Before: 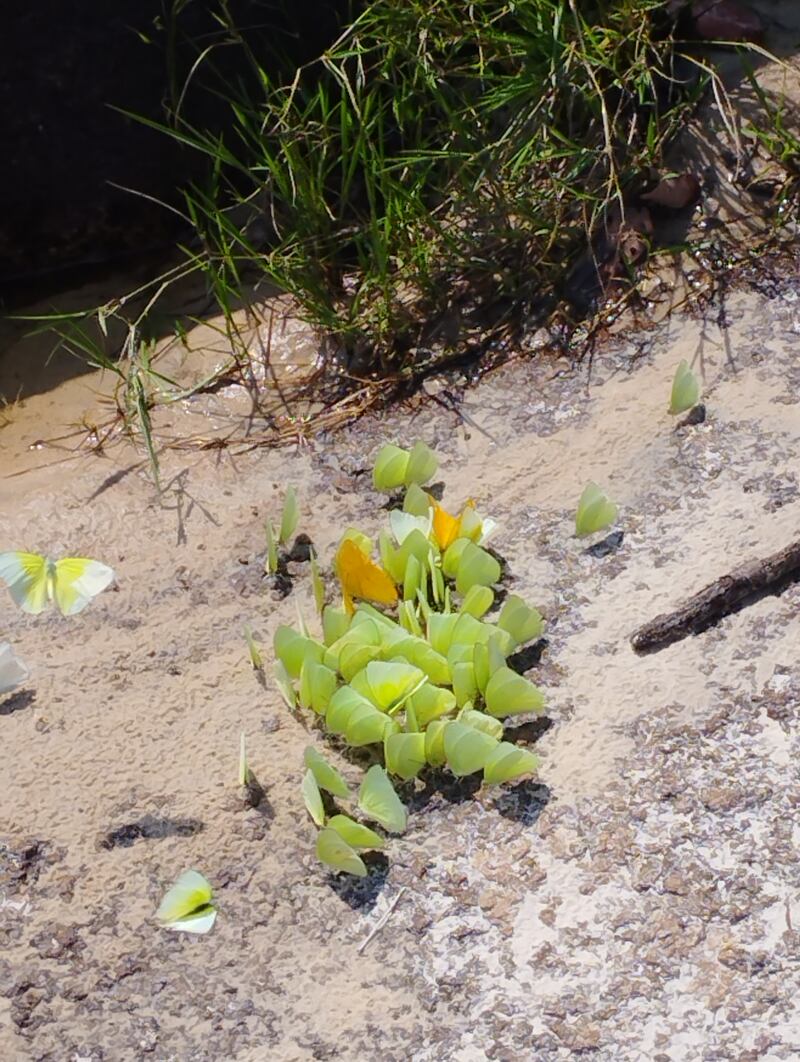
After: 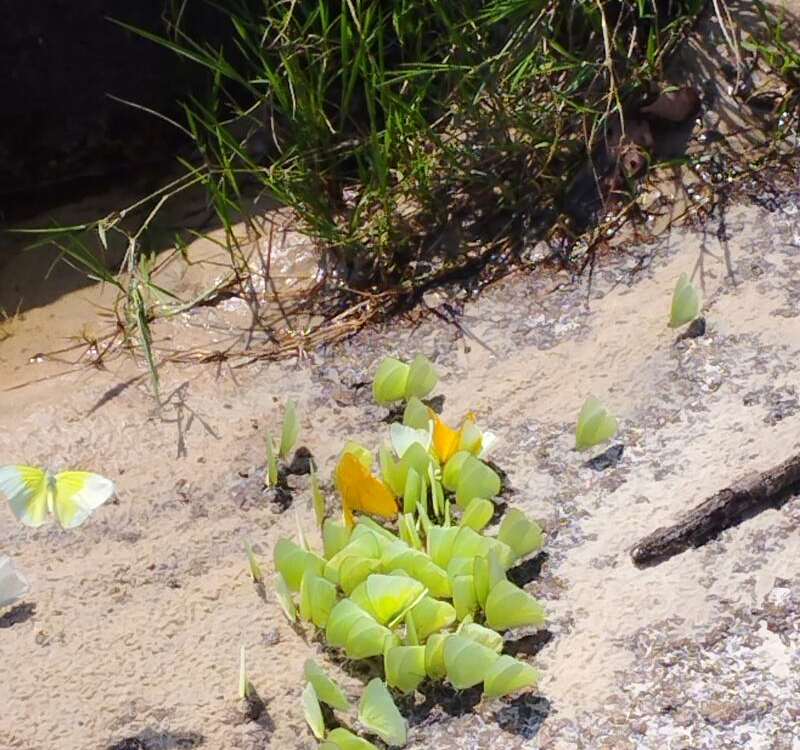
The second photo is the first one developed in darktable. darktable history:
exposure: exposure 0.2 EV, compensate highlight preservation false
crop and rotate: top 8.293%, bottom 20.996%
